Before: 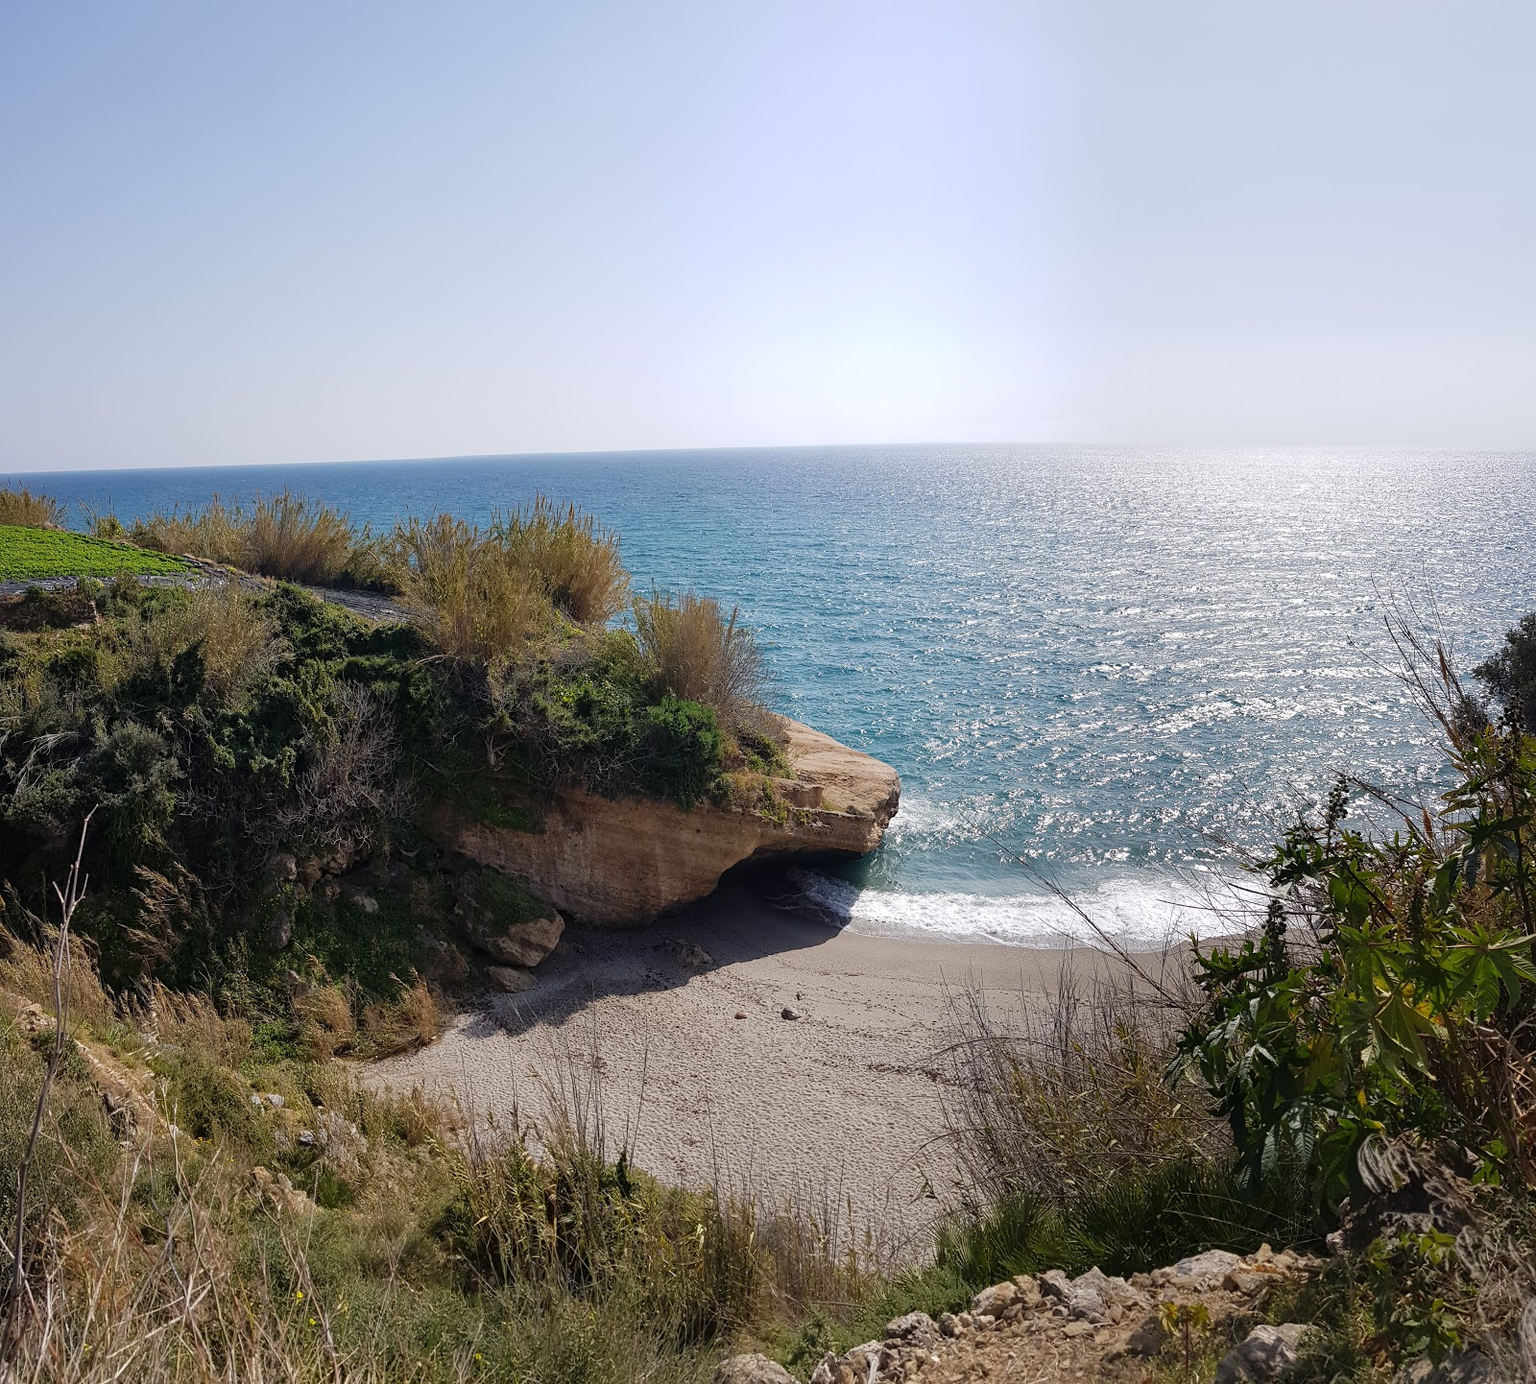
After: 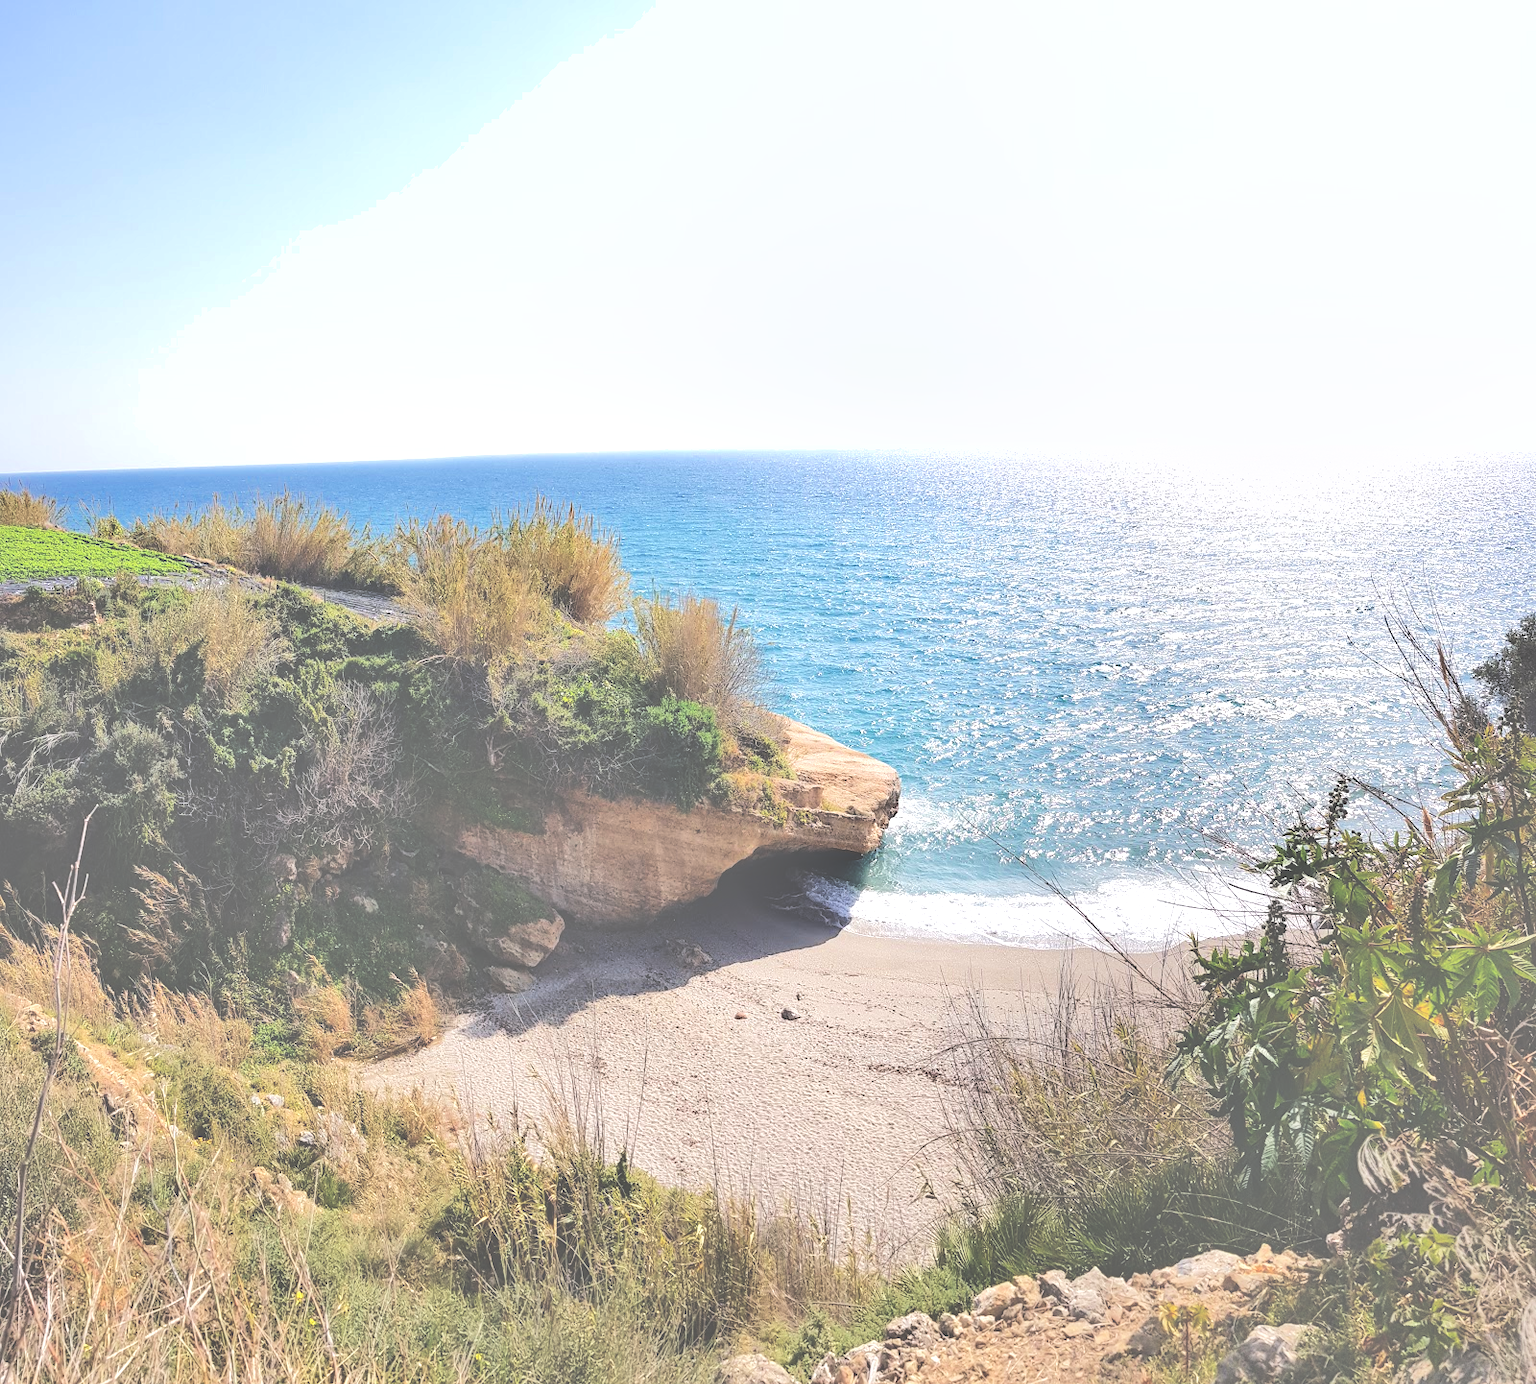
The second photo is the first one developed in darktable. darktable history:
exposure: black level correction -0.04, exposure 0.059 EV, compensate exposure bias true, compensate highlight preservation false
tone equalizer: -8 EV 1.98 EV, -7 EV 1.99 EV, -6 EV 1.98 EV, -5 EV 1.96 EV, -4 EV 1.99 EV, -3 EV 1.49 EV, -2 EV 0.987 EV, -1 EV 0.524 EV, edges refinement/feathering 500, mask exposure compensation -1.57 EV, preserve details no
shadows and highlights: shadows 60.31, soften with gaussian
